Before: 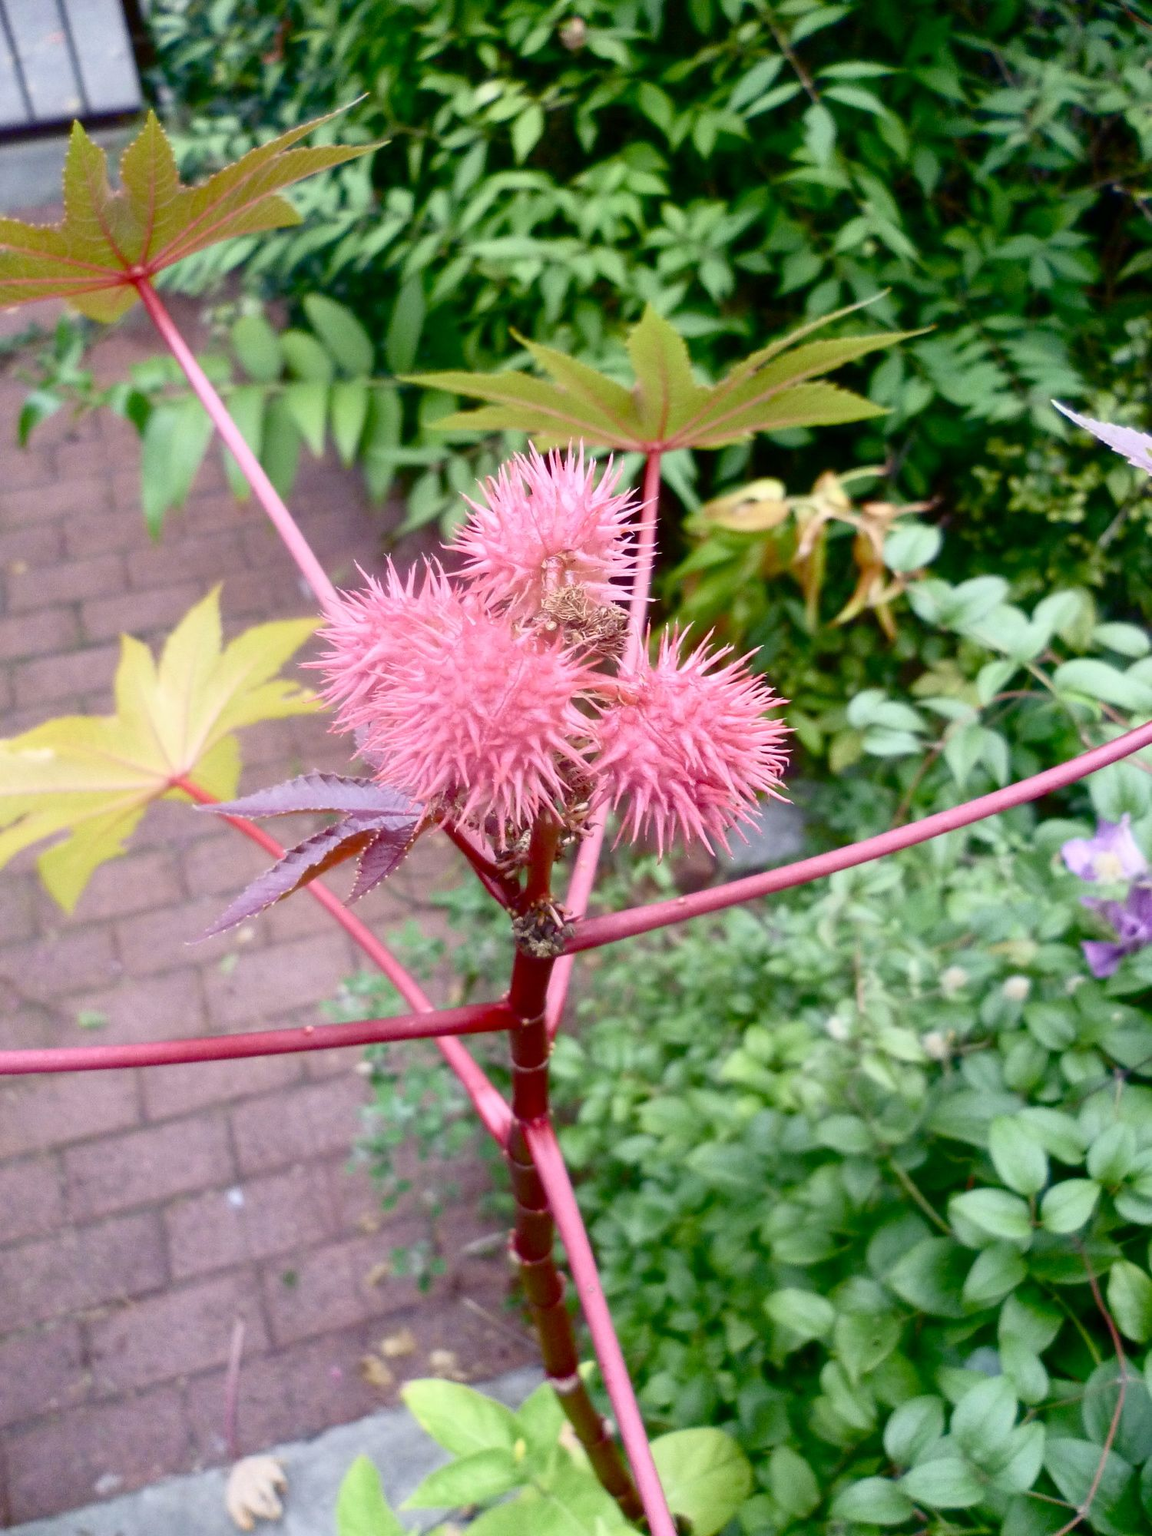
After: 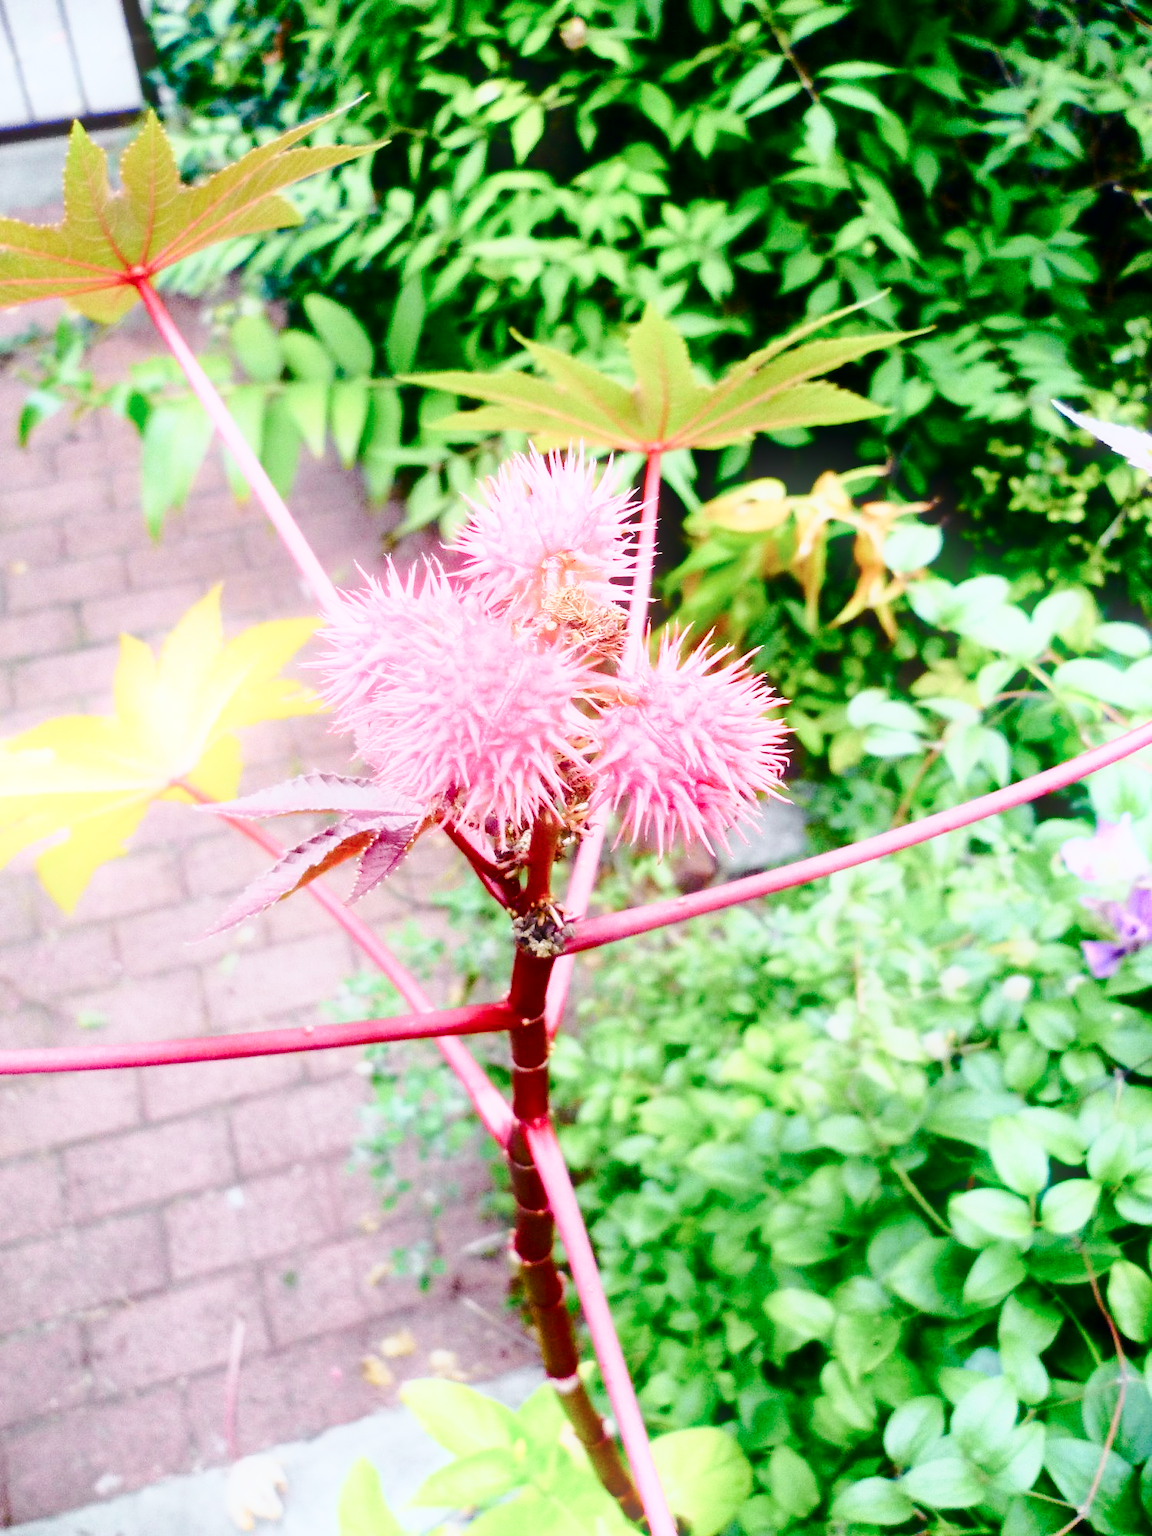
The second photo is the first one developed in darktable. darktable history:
tone curve: curves: ch0 [(0, 0) (0.035, 0.017) (0.131, 0.108) (0.279, 0.279) (0.476, 0.554) (0.617, 0.693) (0.704, 0.77) (0.801, 0.854) (0.895, 0.927) (1, 0.976)]; ch1 [(0, 0) (0.318, 0.278) (0.444, 0.427) (0.493, 0.488) (0.508, 0.502) (0.534, 0.526) (0.562, 0.555) (0.645, 0.648) (0.746, 0.764) (1, 1)]; ch2 [(0, 0) (0.316, 0.292) (0.381, 0.37) (0.423, 0.448) (0.476, 0.482) (0.502, 0.495) (0.522, 0.518) (0.533, 0.532) (0.593, 0.622) (0.634, 0.663) (0.7, 0.7) (0.861, 0.808) (1, 0.951)], color space Lab, independent channels, preserve colors none
bloom: size 9%, threshold 100%, strength 7%
base curve: curves: ch0 [(0, 0) (0.028, 0.03) (0.121, 0.232) (0.46, 0.748) (0.859, 0.968) (1, 1)], preserve colors none
